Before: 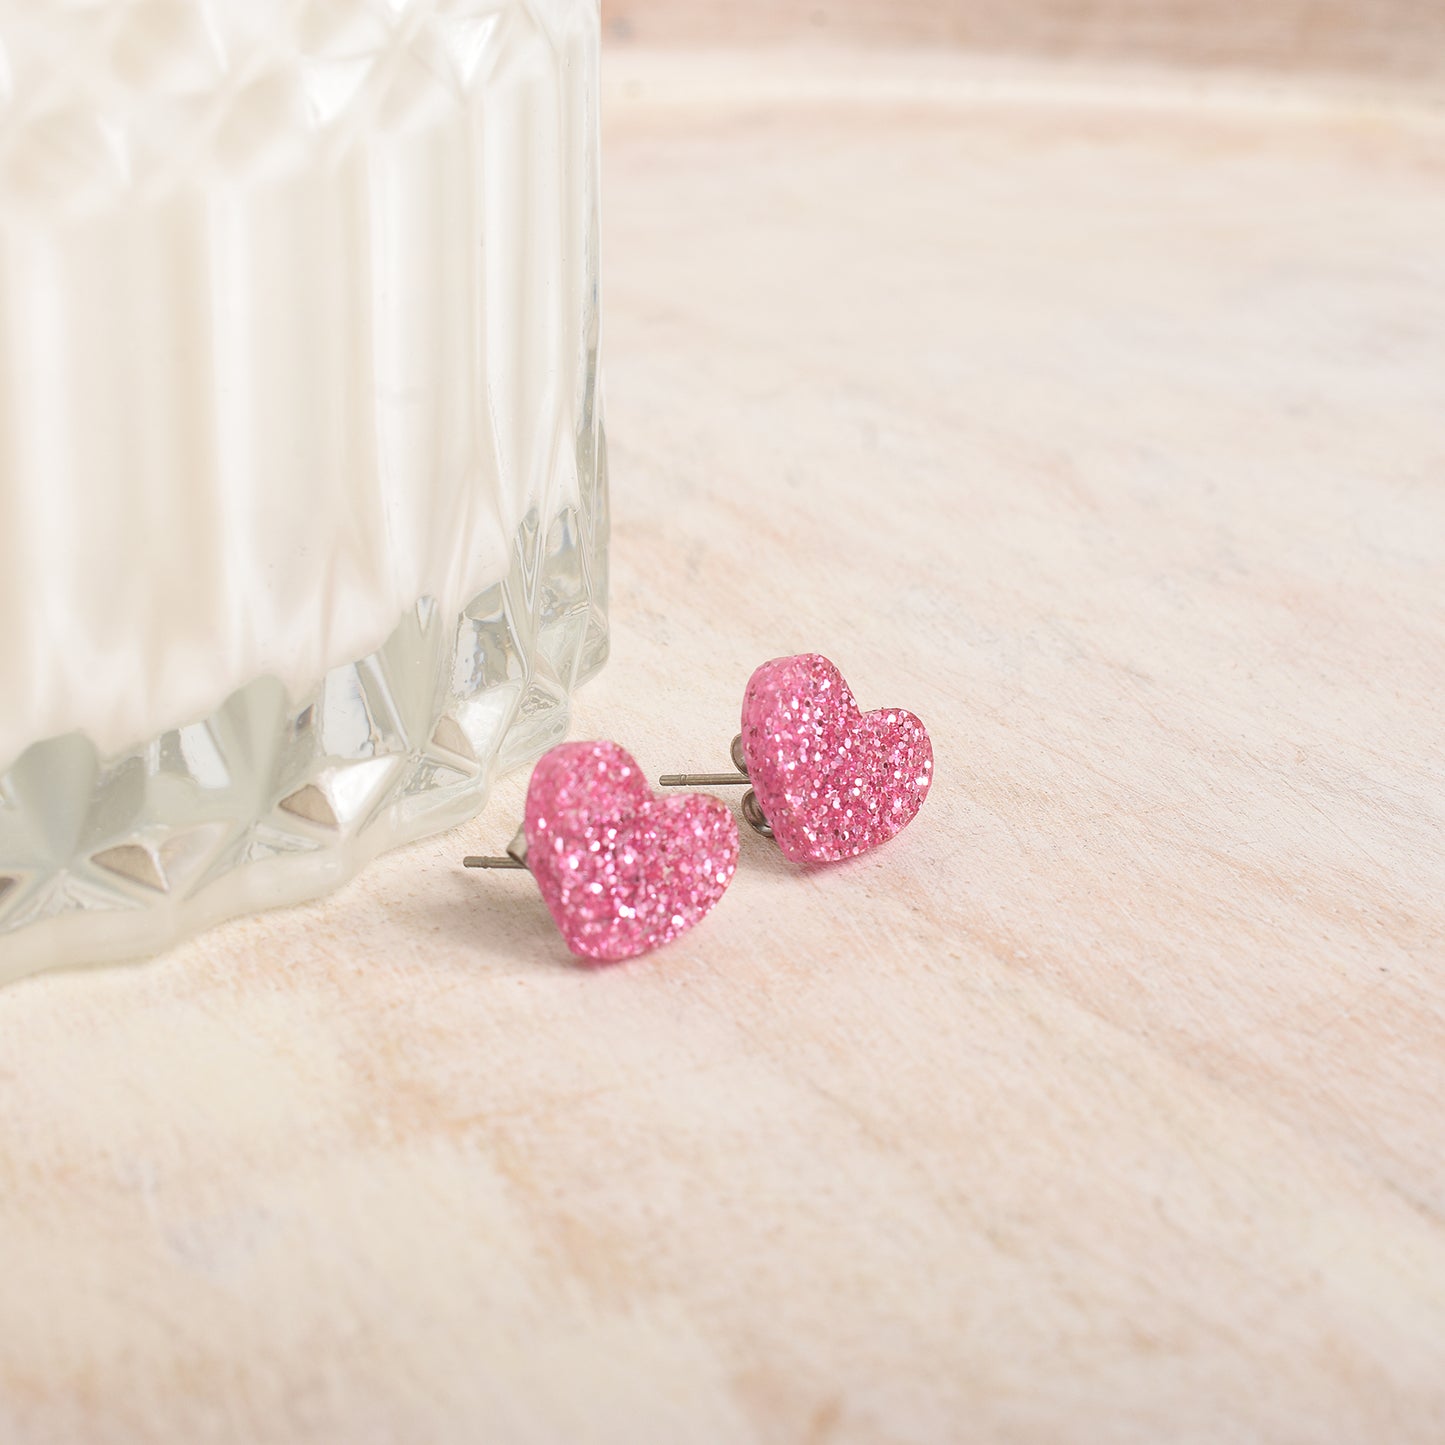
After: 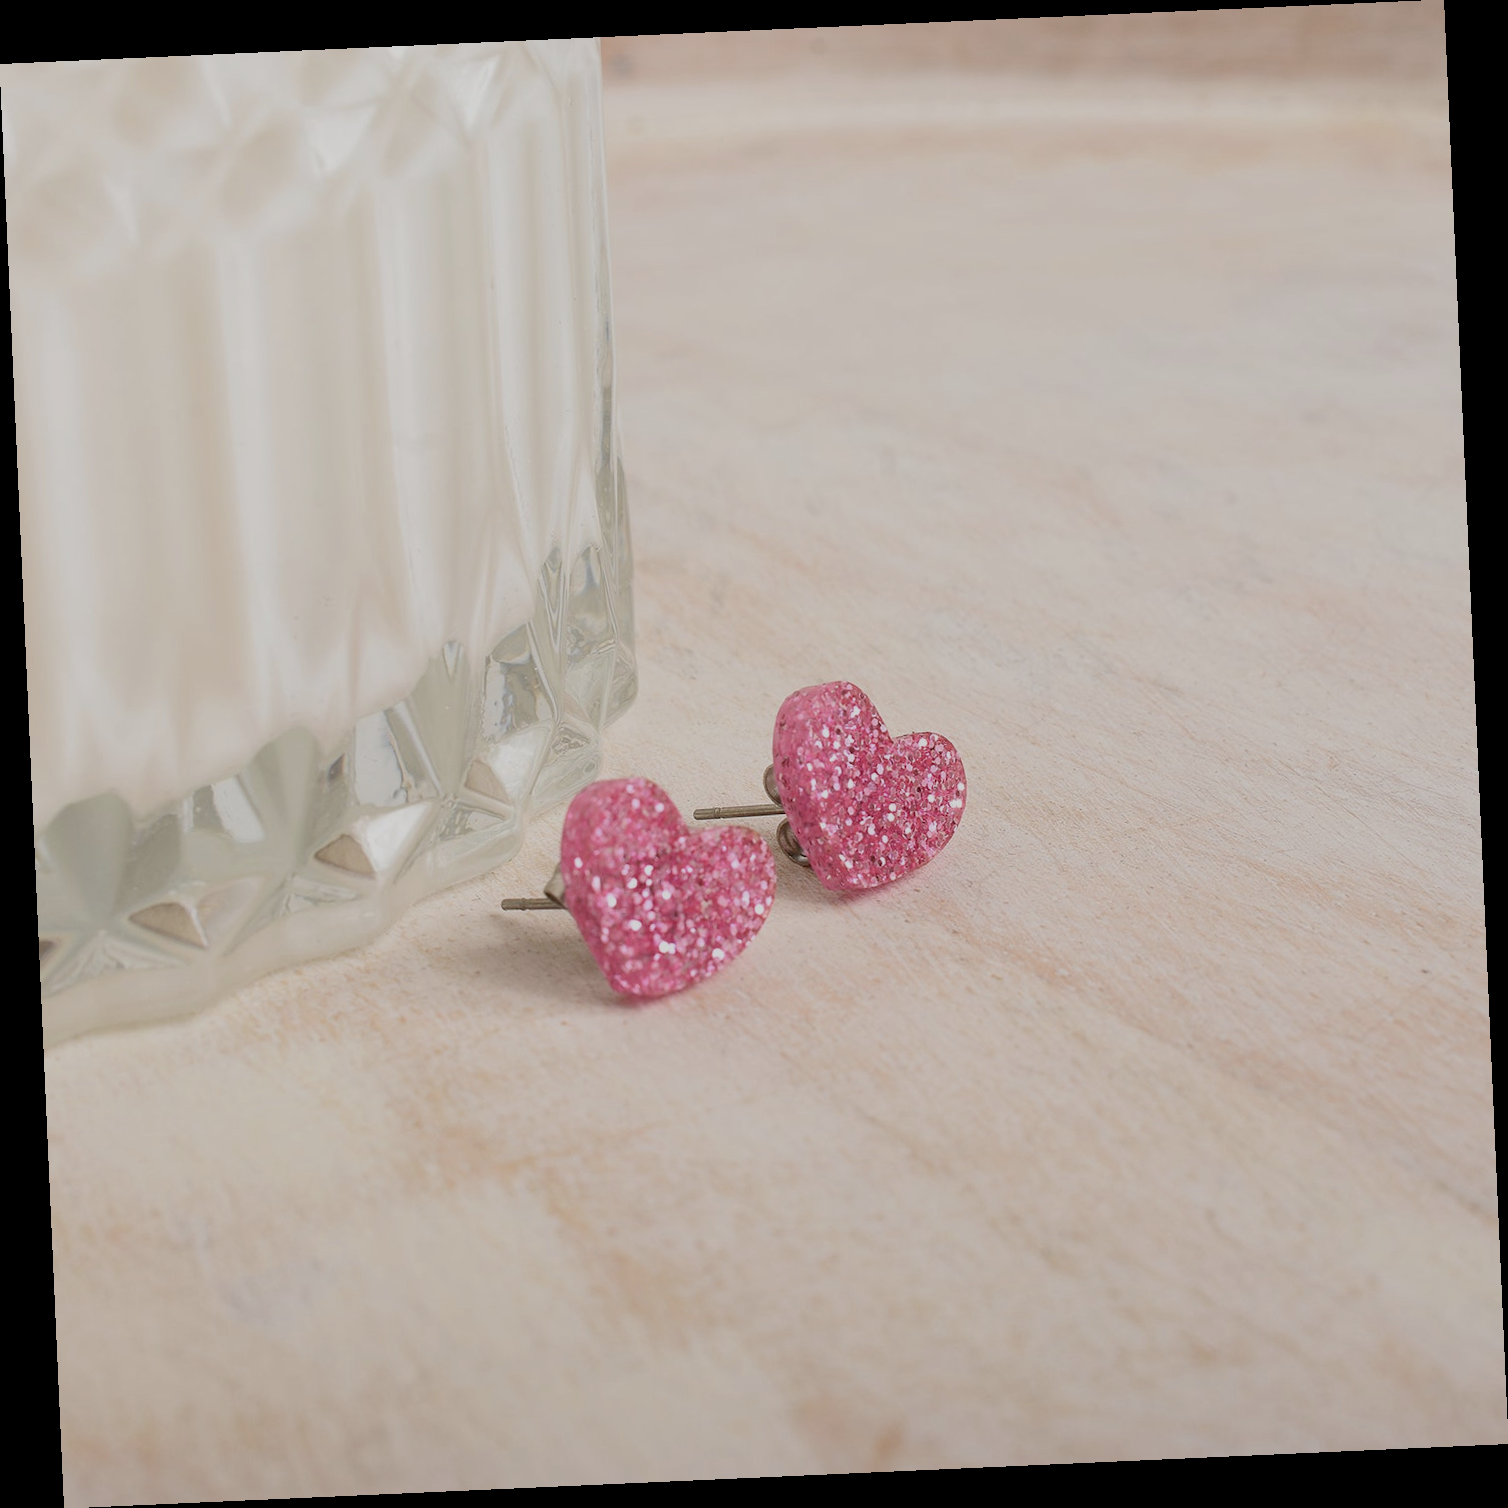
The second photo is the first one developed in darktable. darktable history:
rotate and perspective: rotation -2.56°, automatic cropping off
exposure: black level correction 0.009, exposure -0.637 EV, compensate highlight preservation false
